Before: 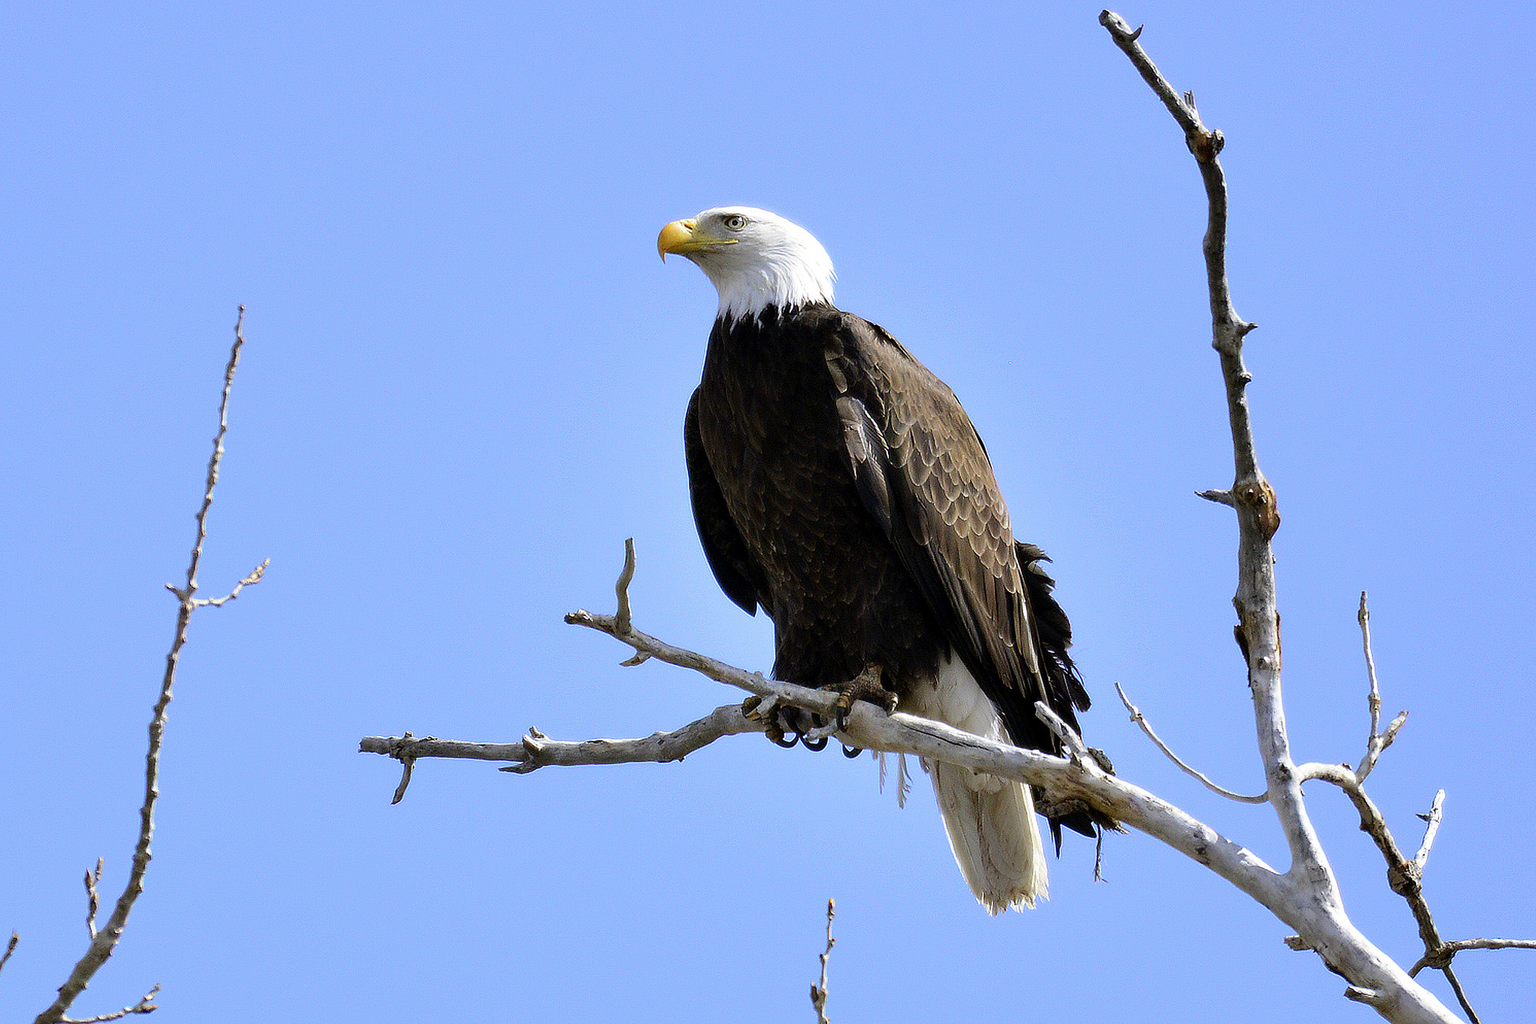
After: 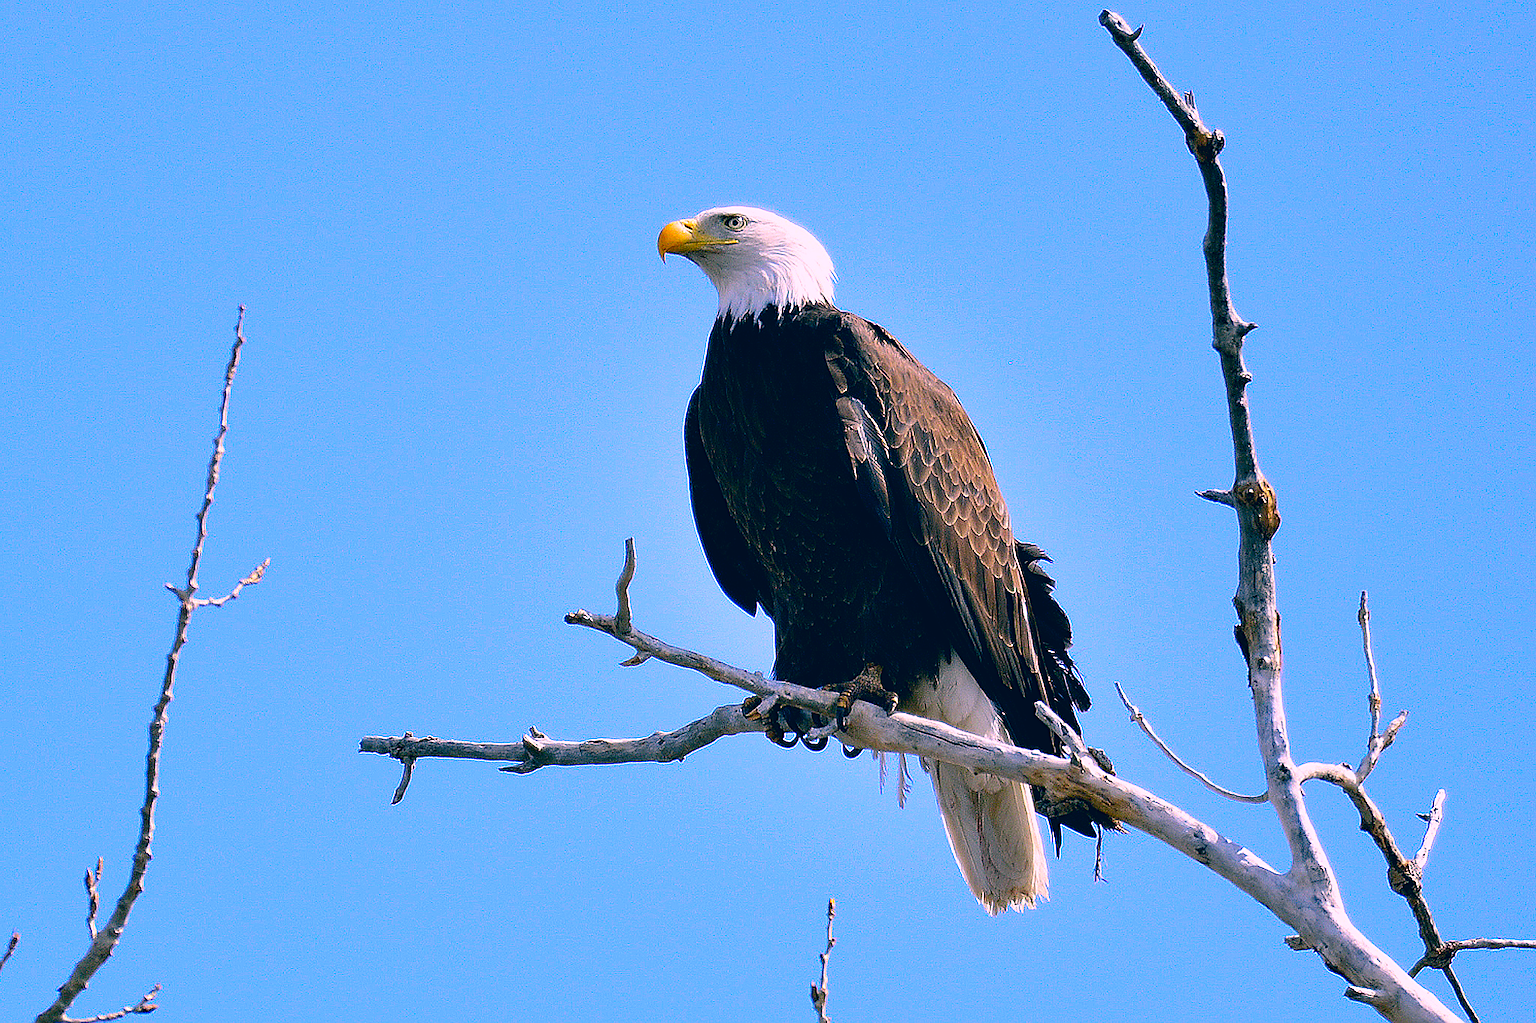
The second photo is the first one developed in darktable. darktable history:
color correction: highlights a* 17.03, highlights b* 0.205, shadows a* -15.38, shadows b* -14.56, saturation 1.5
sharpen: on, module defaults
